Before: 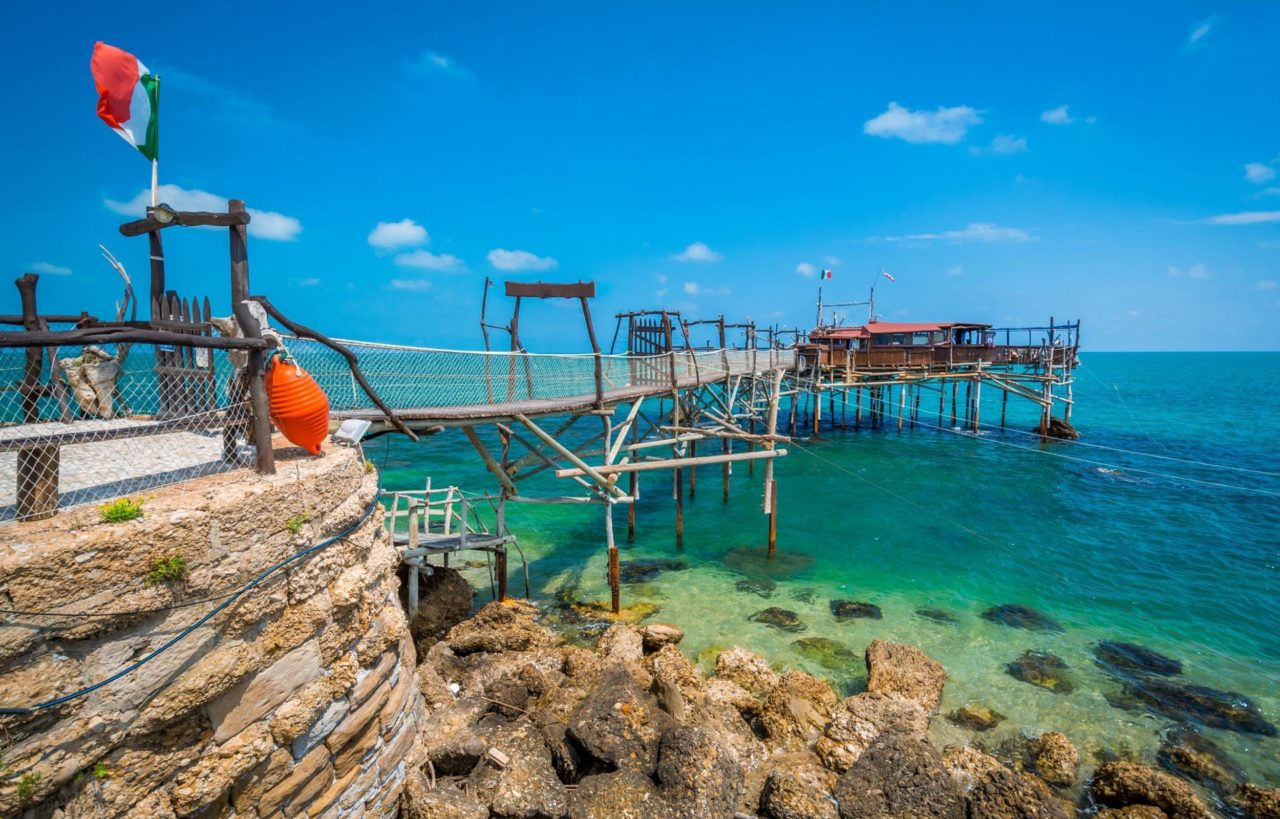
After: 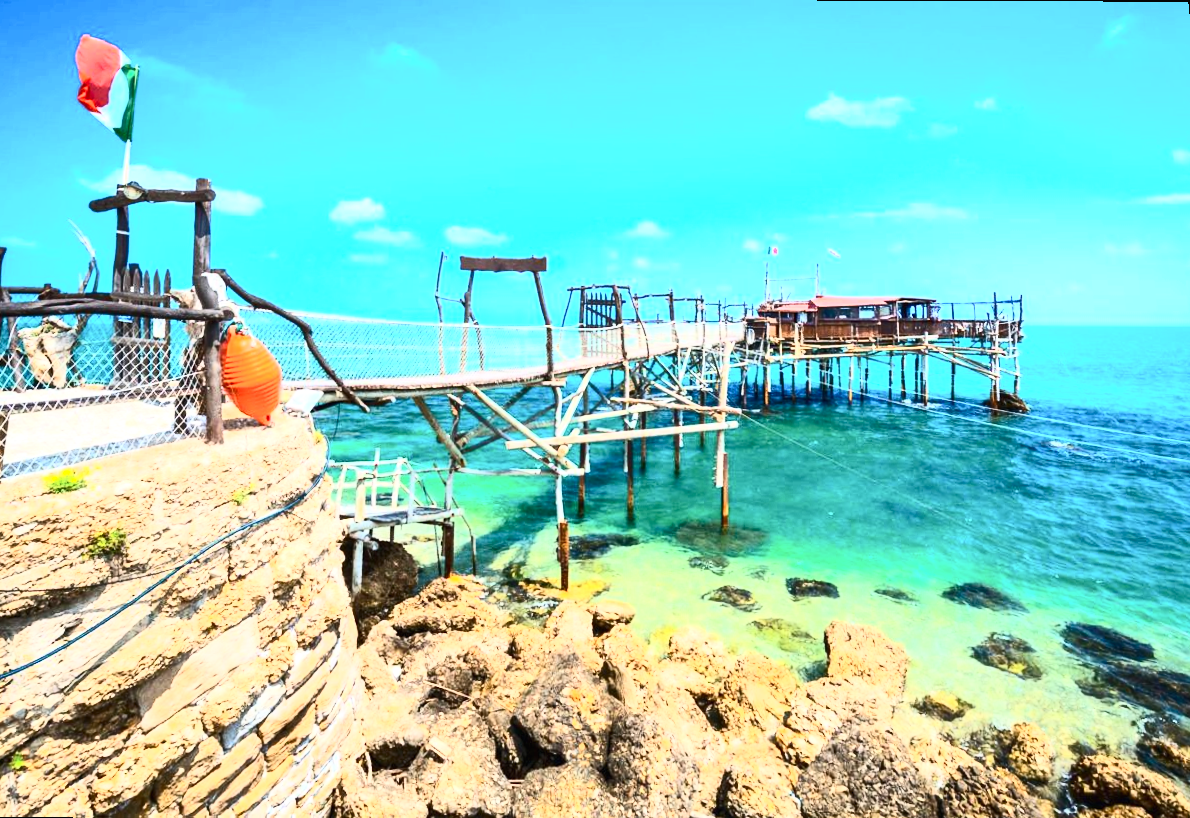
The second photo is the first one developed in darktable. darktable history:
rotate and perspective: rotation 0.215°, lens shift (vertical) -0.139, crop left 0.069, crop right 0.939, crop top 0.002, crop bottom 0.996
contrast brightness saturation: contrast 0.62, brightness 0.34, saturation 0.14
exposure: black level correction 0, exposure 0.7 EV, compensate exposure bias true, compensate highlight preservation false
